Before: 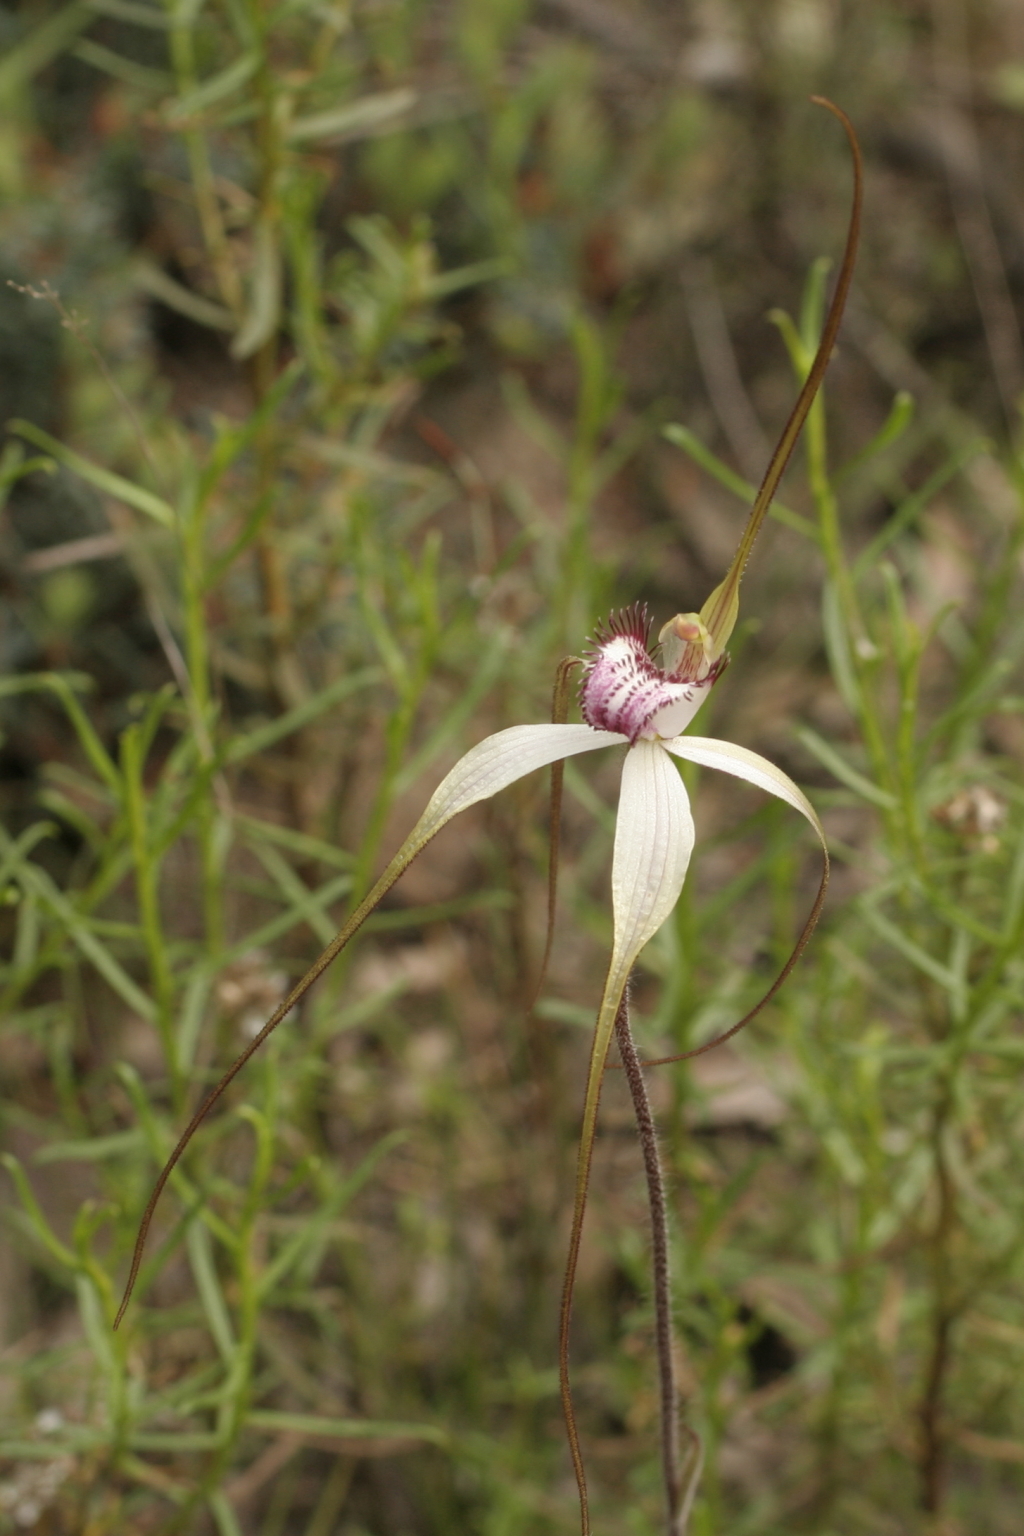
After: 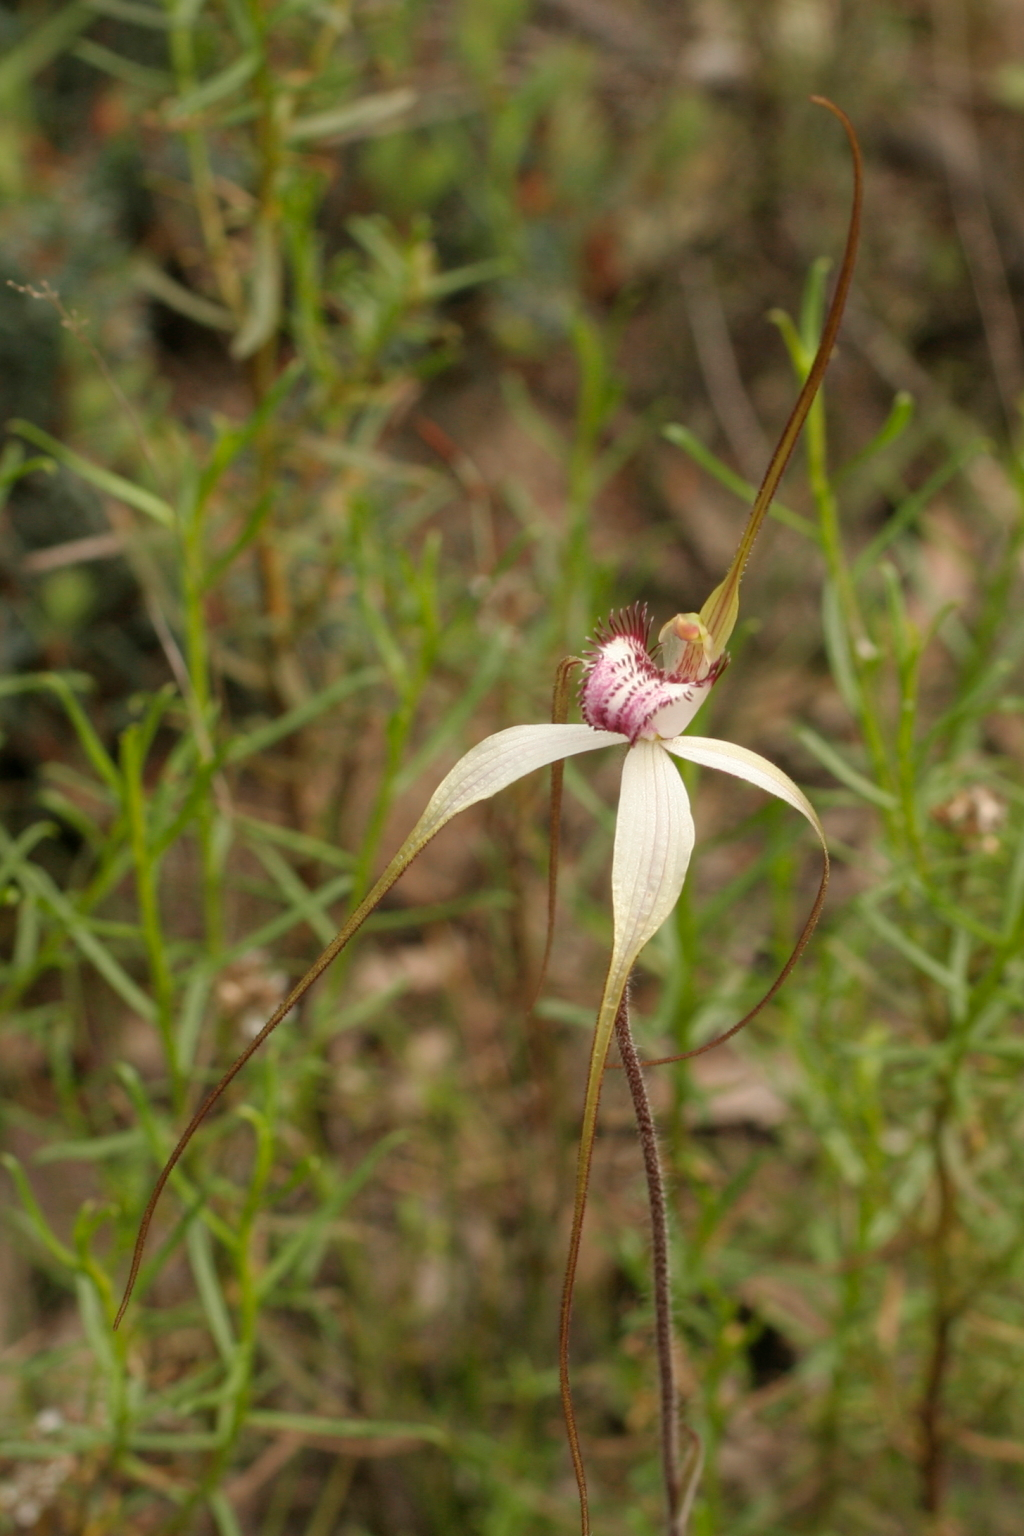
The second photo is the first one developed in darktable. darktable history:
color correction: highlights b* 3.02
